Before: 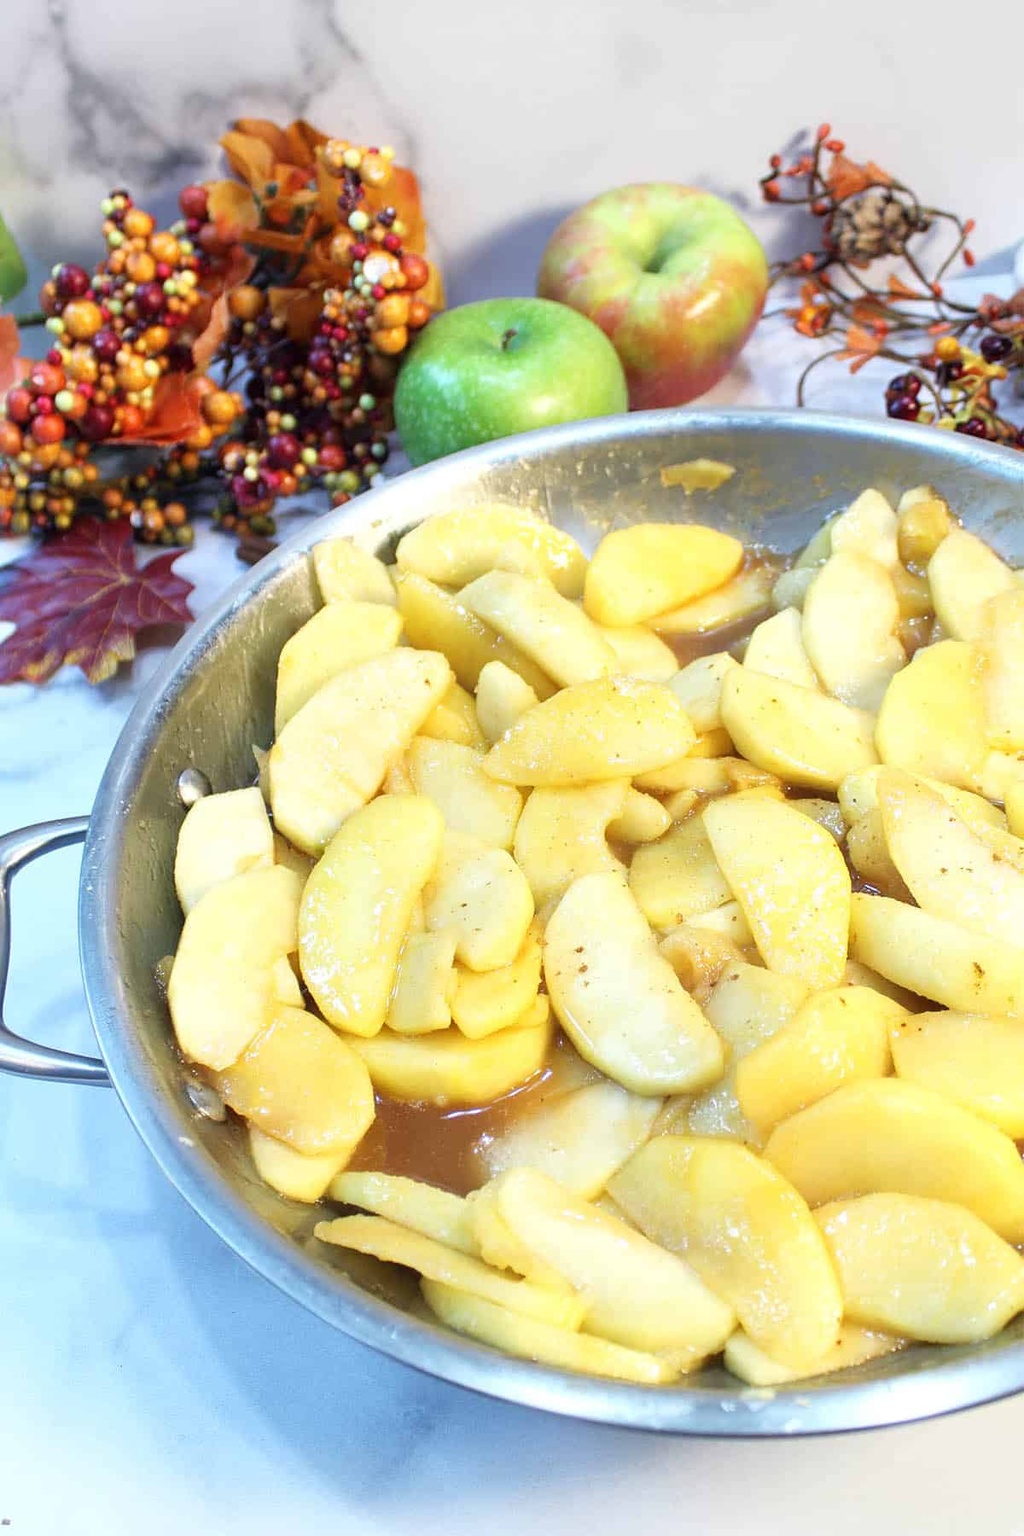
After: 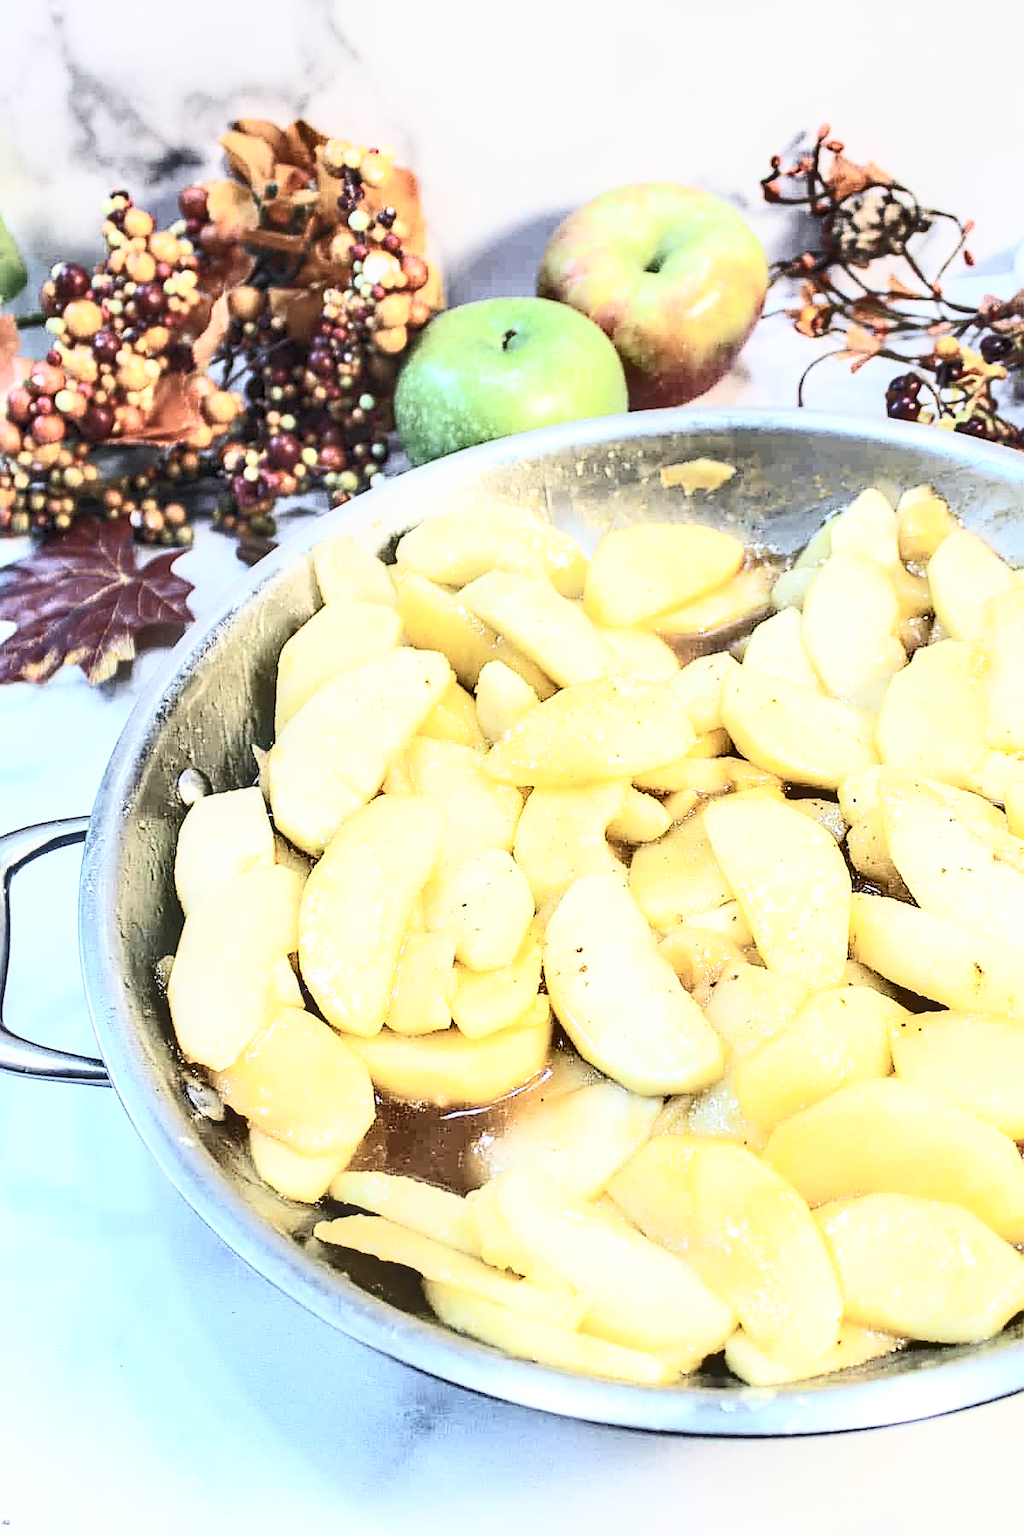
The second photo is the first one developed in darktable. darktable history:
sharpen: on, module defaults
local contrast: on, module defaults
shadows and highlights: low approximation 0.01, soften with gaussian
contrast brightness saturation: contrast 0.57, brightness 0.57, saturation -0.34
